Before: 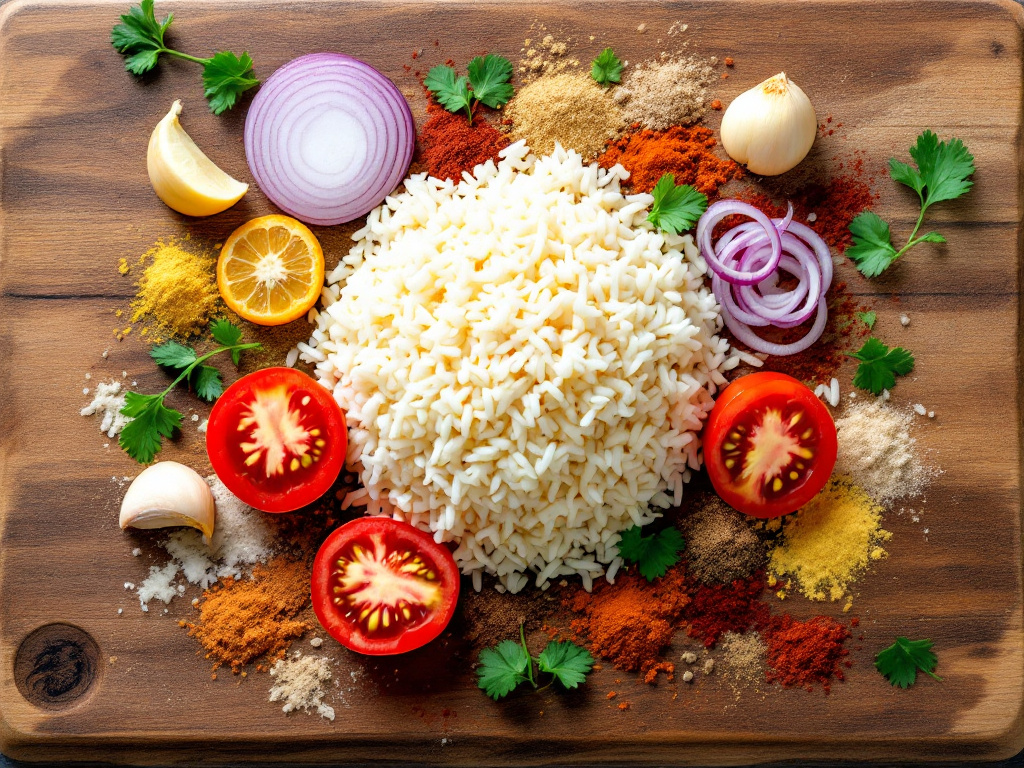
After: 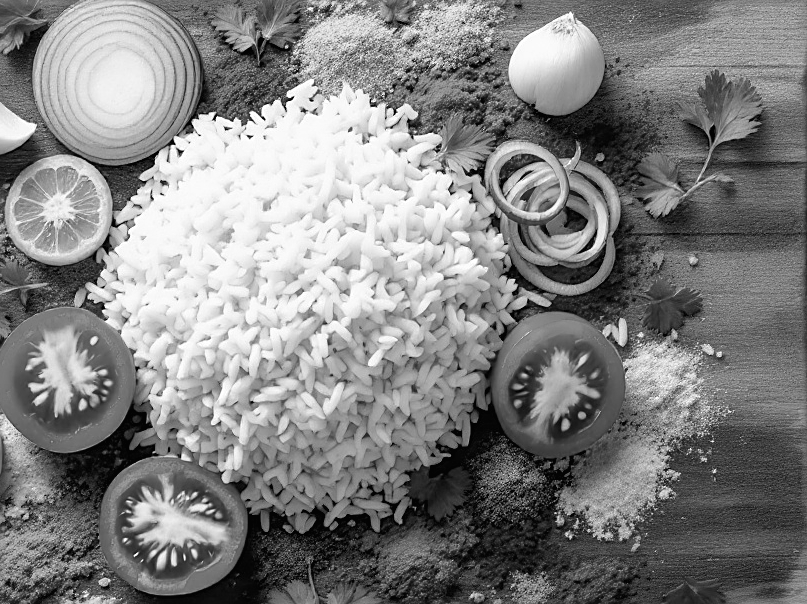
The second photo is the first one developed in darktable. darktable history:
crop and rotate: left 20.74%, top 7.912%, right 0.375%, bottom 13.378%
monochrome: on, module defaults
contrast brightness saturation: contrast -0.02, brightness -0.01, saturation 0.03
sharpen: on, module defaults
